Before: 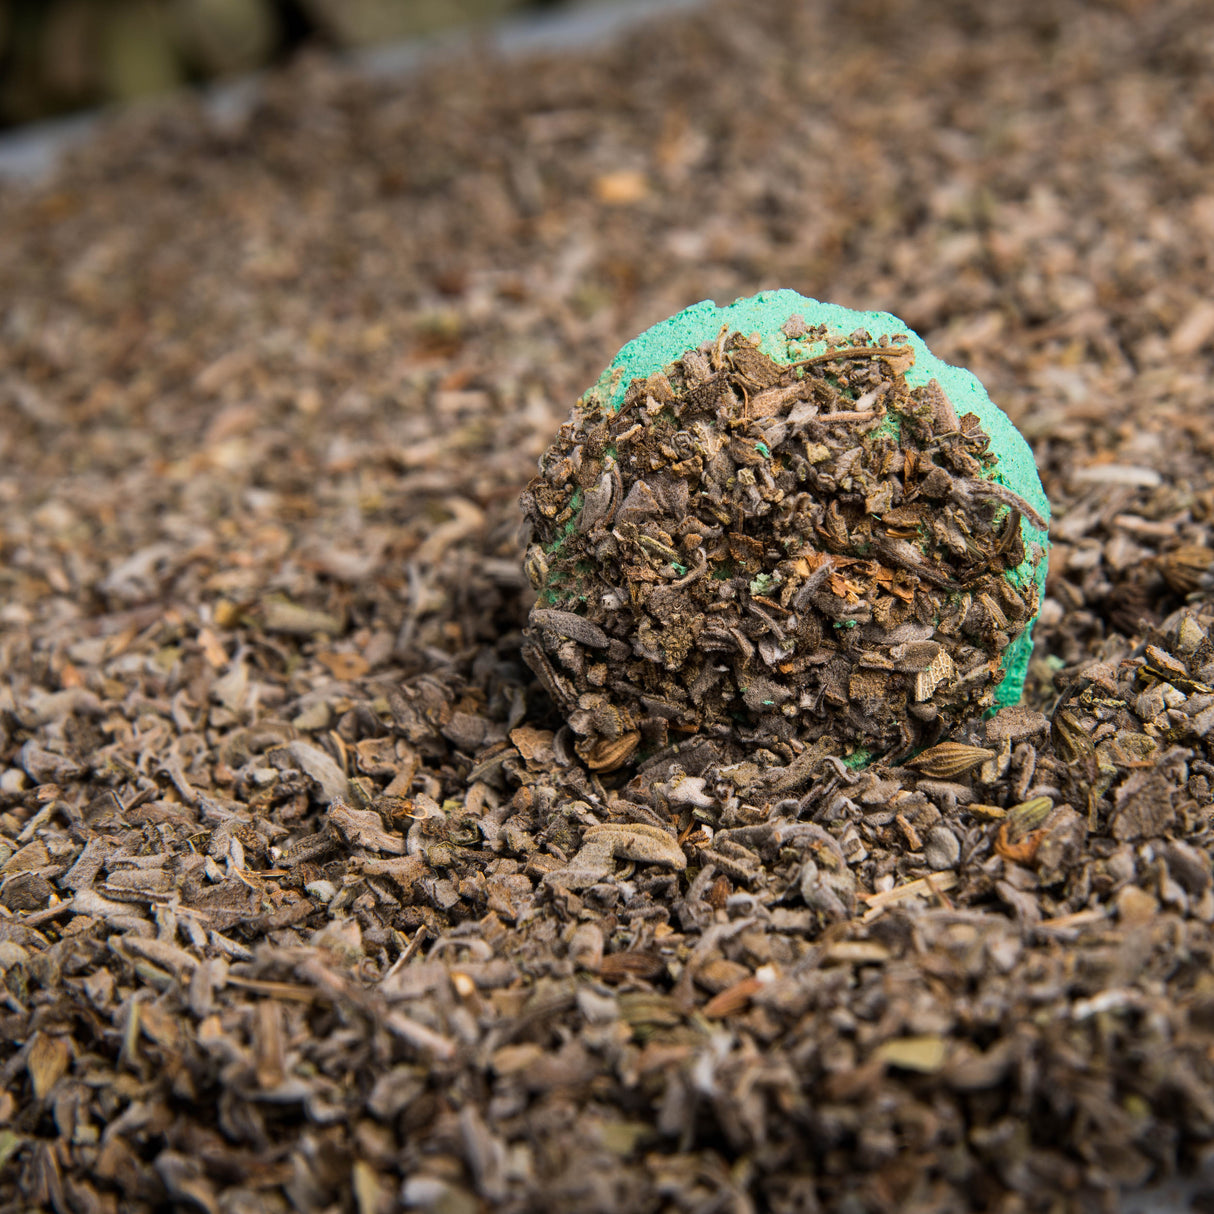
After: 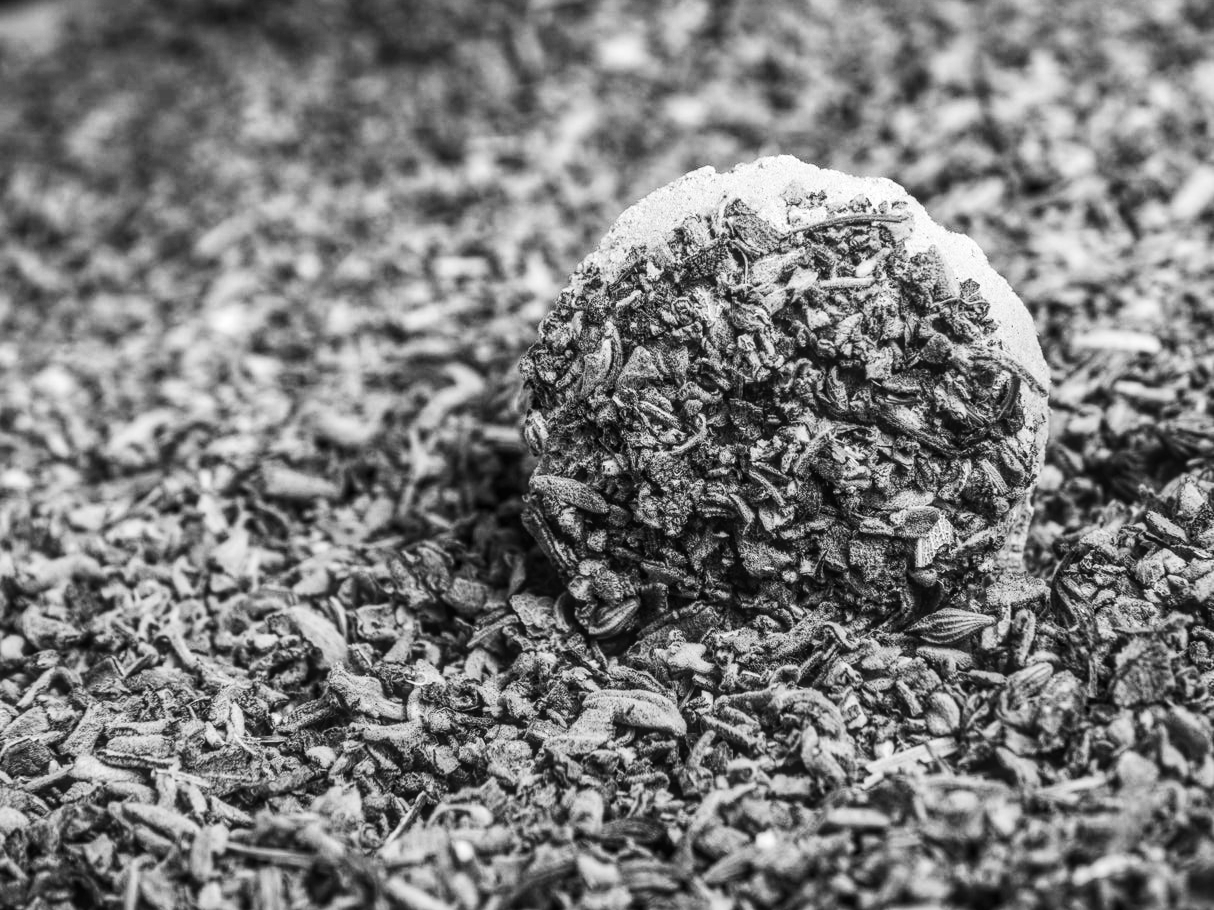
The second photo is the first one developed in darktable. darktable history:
local contrast: highlights 0%, shadows 0%, detail 133%
monochrome: a 26.22, b 42.67, size 0.8
exposure: black level correction 0.001, compensate highlight preservation false
color zones: curves: ch1 [(0, 0.153) (0.143, 0.15) (0.286, 0.151) (0.429, 0.152) (0.571, 0.152) (0.714, 0.151) (0.857, 0.151) (1, 0.153)]
tone equalizer: -8 EV -1.08 EV, -7 EV -1.01 EV, -6 EV -0.867 EV, -5 EV -0.578 EV, -3 EV 0.578 EV, -2 EV 0.867 EV, -1 EV 1.01 EV, +0 EV 1.08 EV, edges refinement/feathering 500, mask exposure compensation -1.57 EV, preserve details no
white balance: red 0.925, blue 1.046
crop: top 11.038%, bottom 13.962%
contrast brightness saturation: contrast 0.2, brightness 0.16, saturation 0.22
